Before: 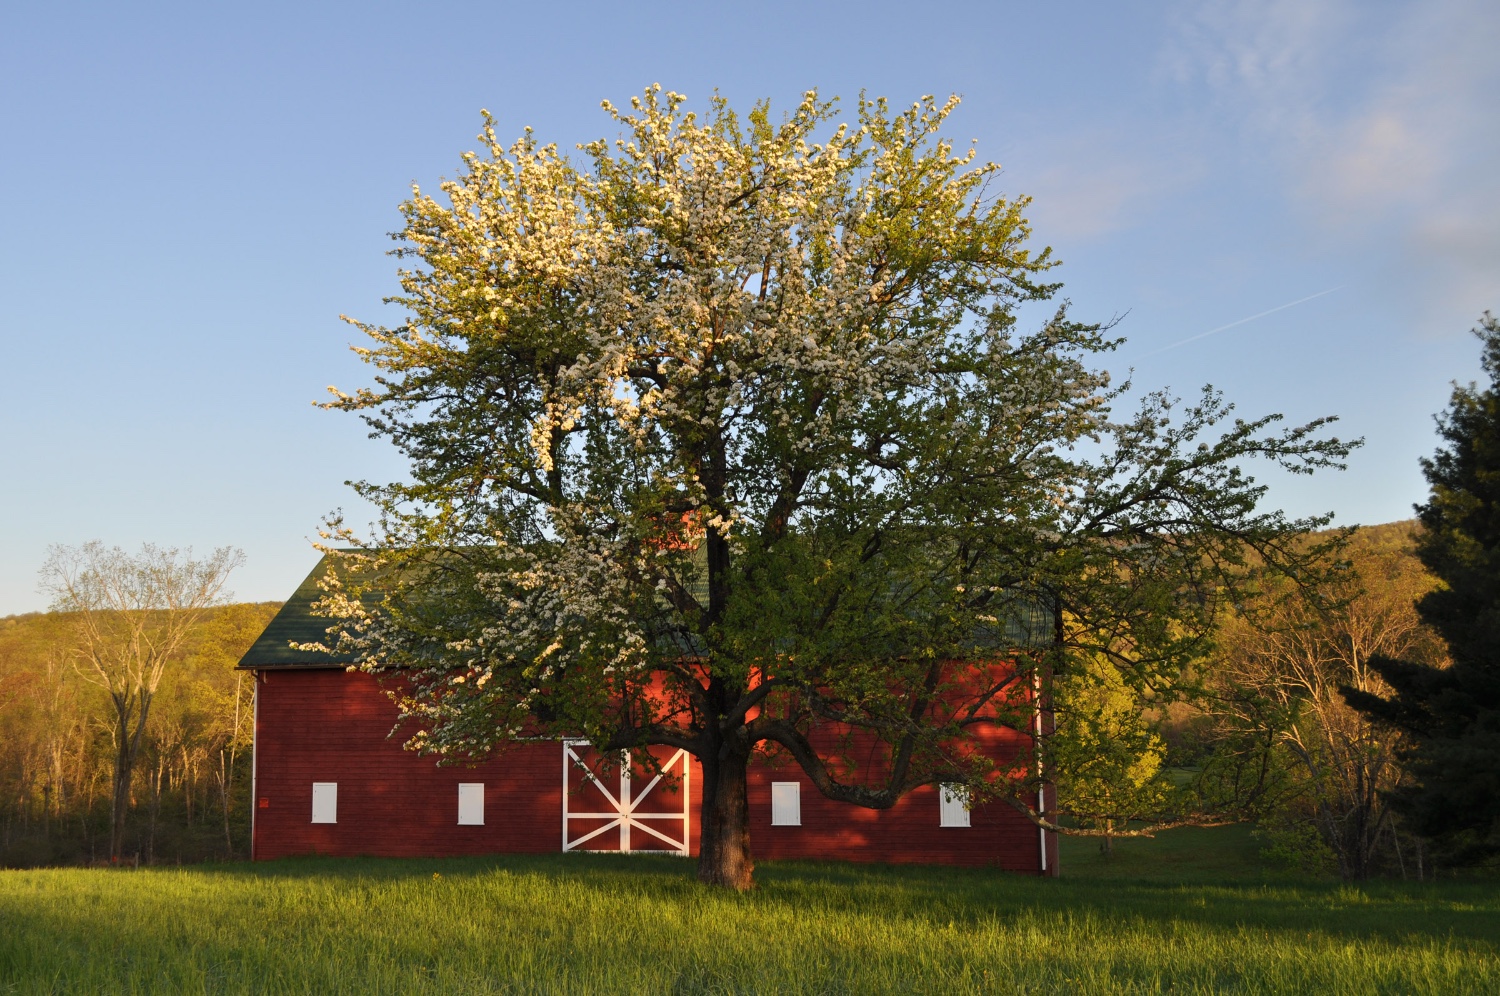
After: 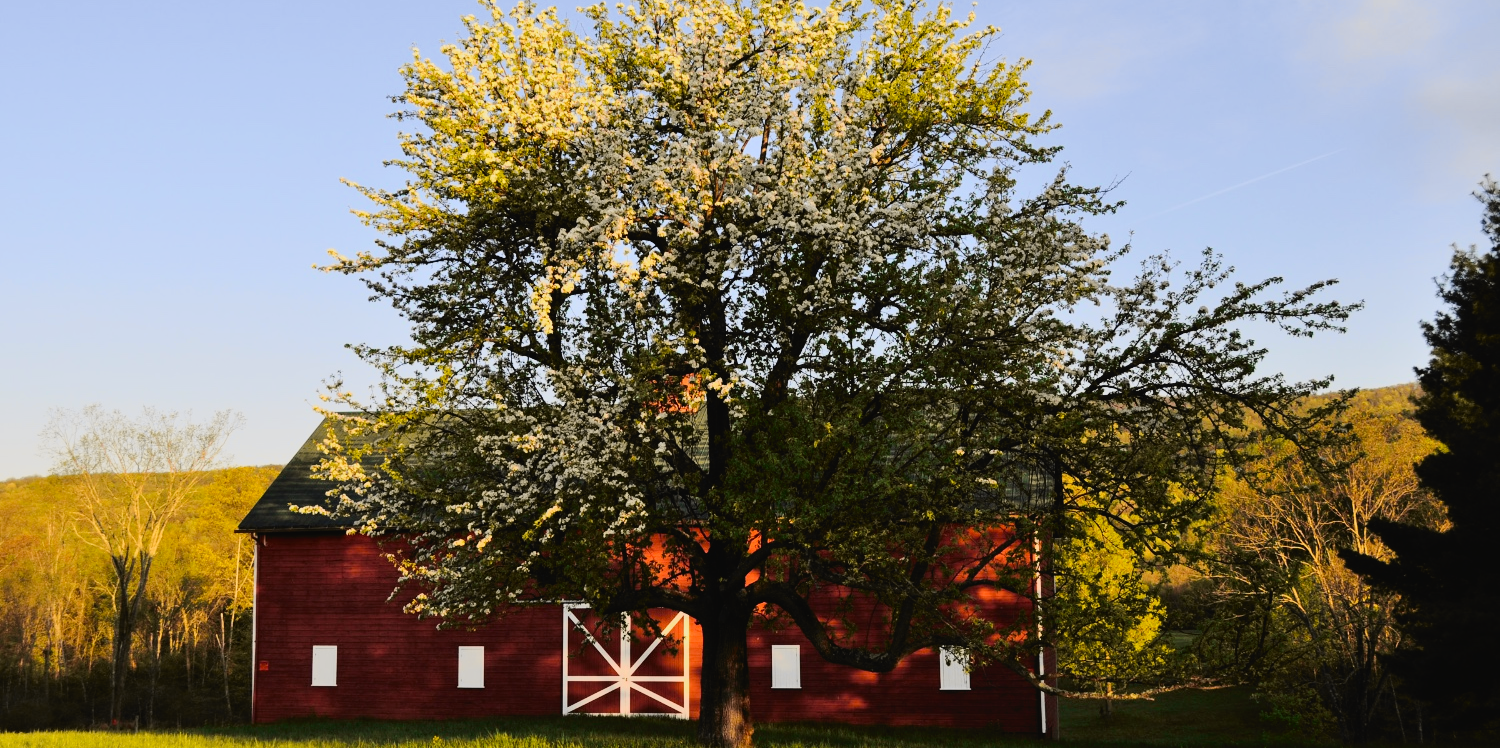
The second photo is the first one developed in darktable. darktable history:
tone curve: curves: ch0 [(0, 0.023) (0.103, 0.087) (0.277, 0.28) (0.46, 0.554) (0.569, 0.68) (0.735, 0.843) (0.994, 0.984)]; ch1 [(0, 0) (0.324, 0.285) (0.456, 0.438) (0.488, 0.497) (0.512, 0.503) (0.535, 0.535) (0.599, 0.606) (0.715, 0.738) (1, 1)]; ch2 [(0, 0) (0.369, 0.388) (0.449, 0.431) (0.478, 0.471) (0.502, 0.503) (0.55, 0.553) (0.603, 0.602) (0.656, 0.713) (1, 1)], color space Lab, independent channels, preserve colors none
filmic rgb: black relative exposure -7.65 EV, white relative exposure 4.56 EV, threshold 5.94 EV, hardness 3.61, contrast 1.052, color science v6 (2022), enable highlight reconstruction true
crop: top 13.815%, bottom 11.042%
